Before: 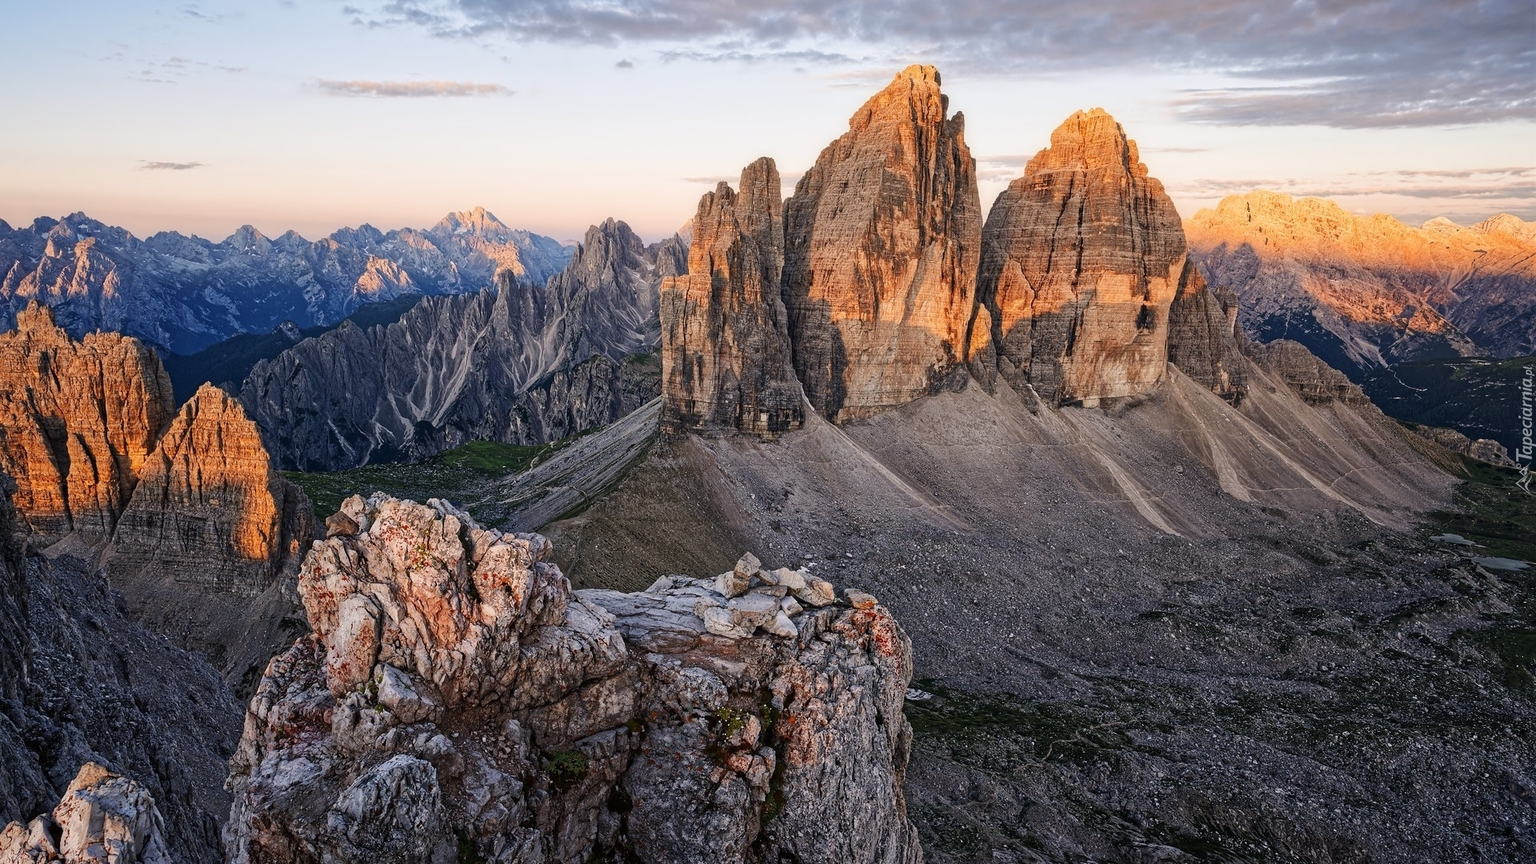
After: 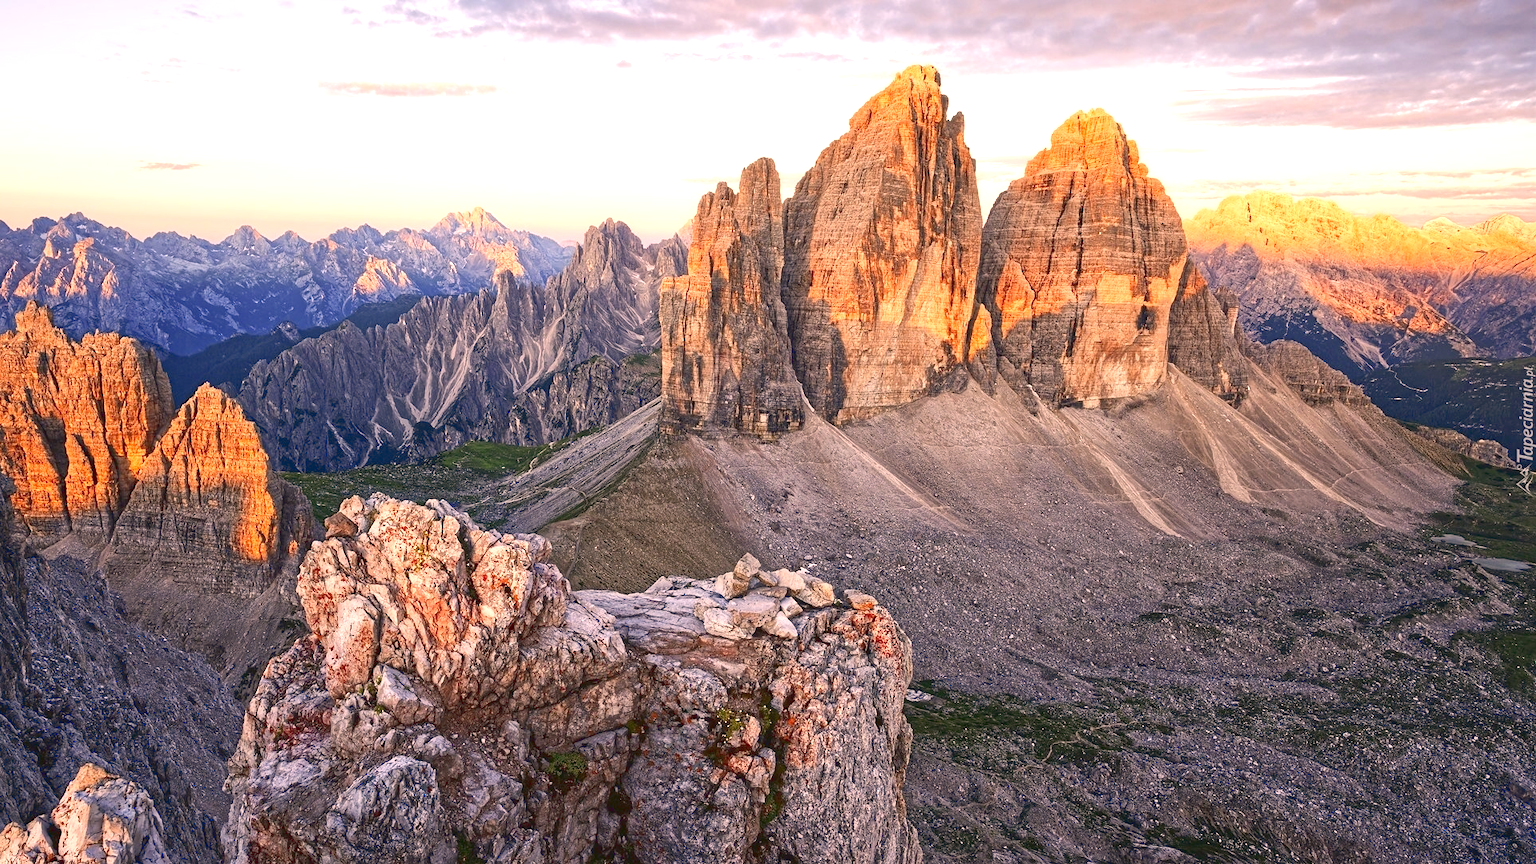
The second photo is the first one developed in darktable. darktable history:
color correction: highlights a* 11.96, highlights b* 11.58
crop and rotate: left 0.126%
tone curve: curves: ch0 [(0, 0.068) (1, 0.961)], color space Lab, linked channels, preserve colors none
exposure: exposure 0.935 EV, compensate highlight preservation false
